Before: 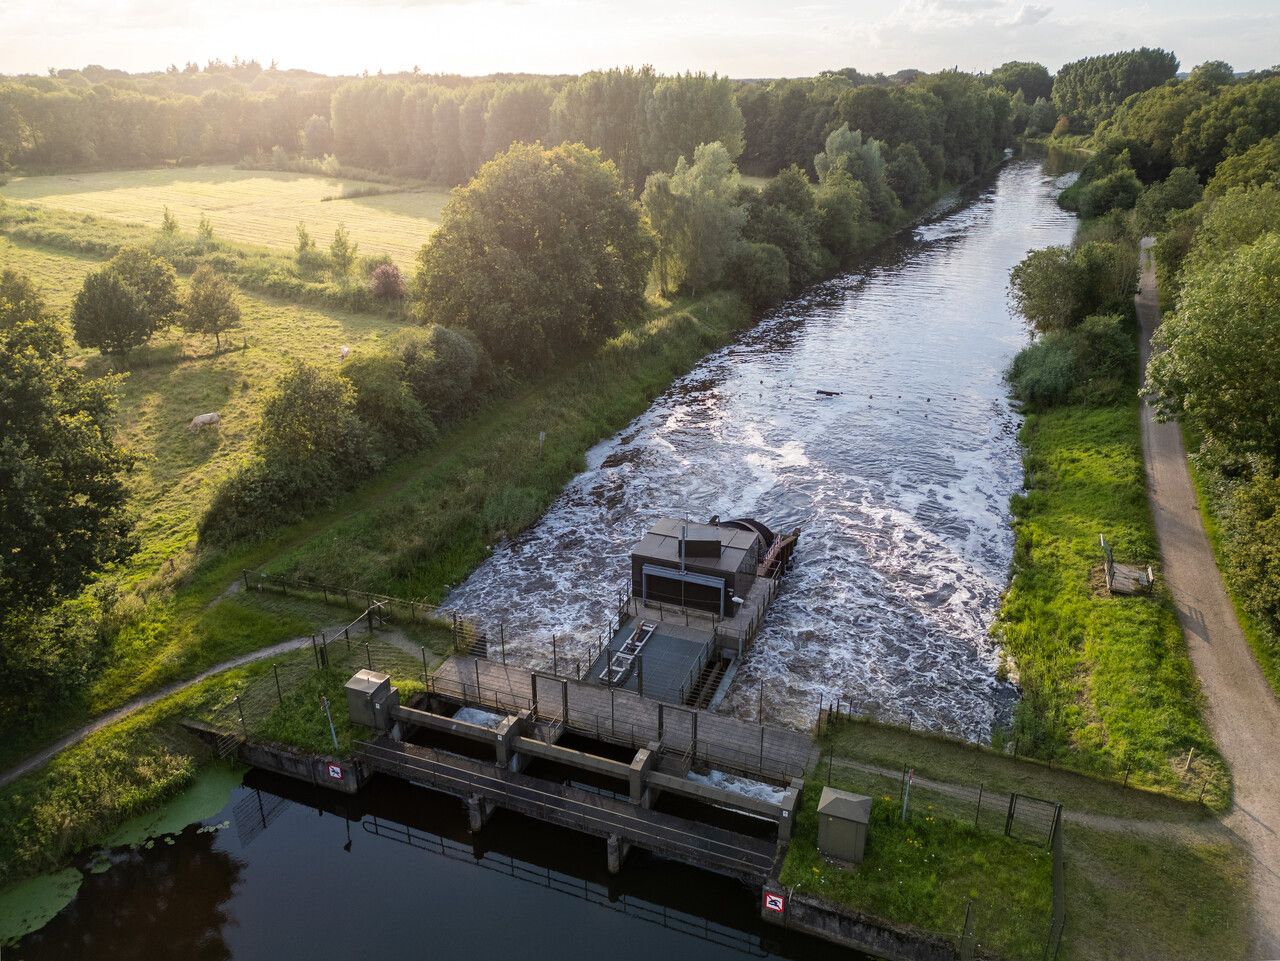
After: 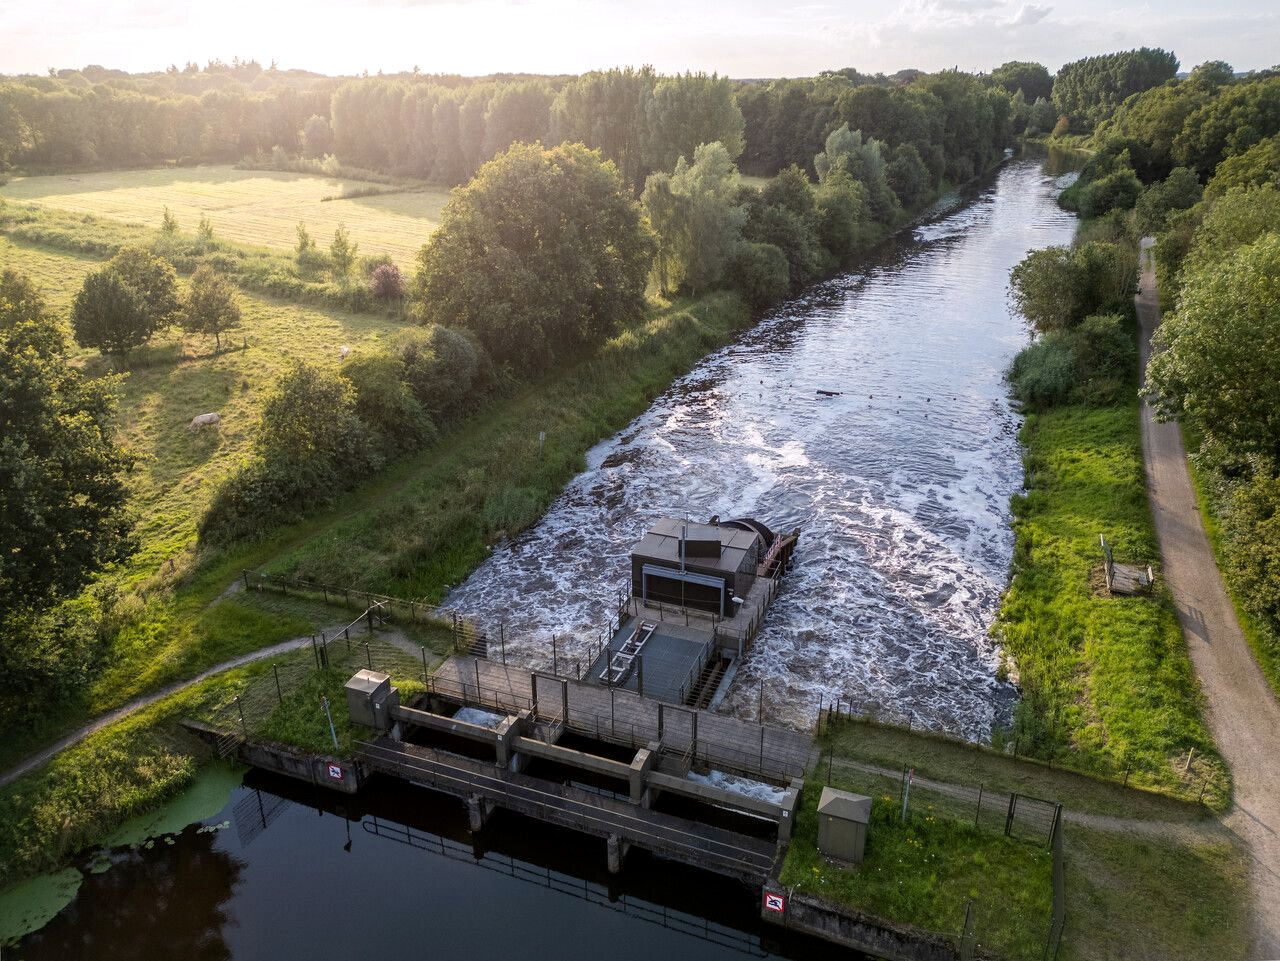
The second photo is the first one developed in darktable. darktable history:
local contrast: highlights 100%, shadows 100%, detail 120%, midtone range 0.2
tone equalizer: on, module defaults
color zones: curves: ch0 [(0.25, 0.5) (0.423, 0.5) (0.443, 0.5) (0.521, 0.756) (0.568, 0.5) (0.576, 0.5) (0.75, 0.5)]; ch1 [(0.25, 0.5) (0.423, 0.5) (0.443, 0.5) (0.539, 0.873) (0.624, 0.565) (0.631, 0.5) (0.75, 0.5)]
white balance: red 1.004, blue 1.024
